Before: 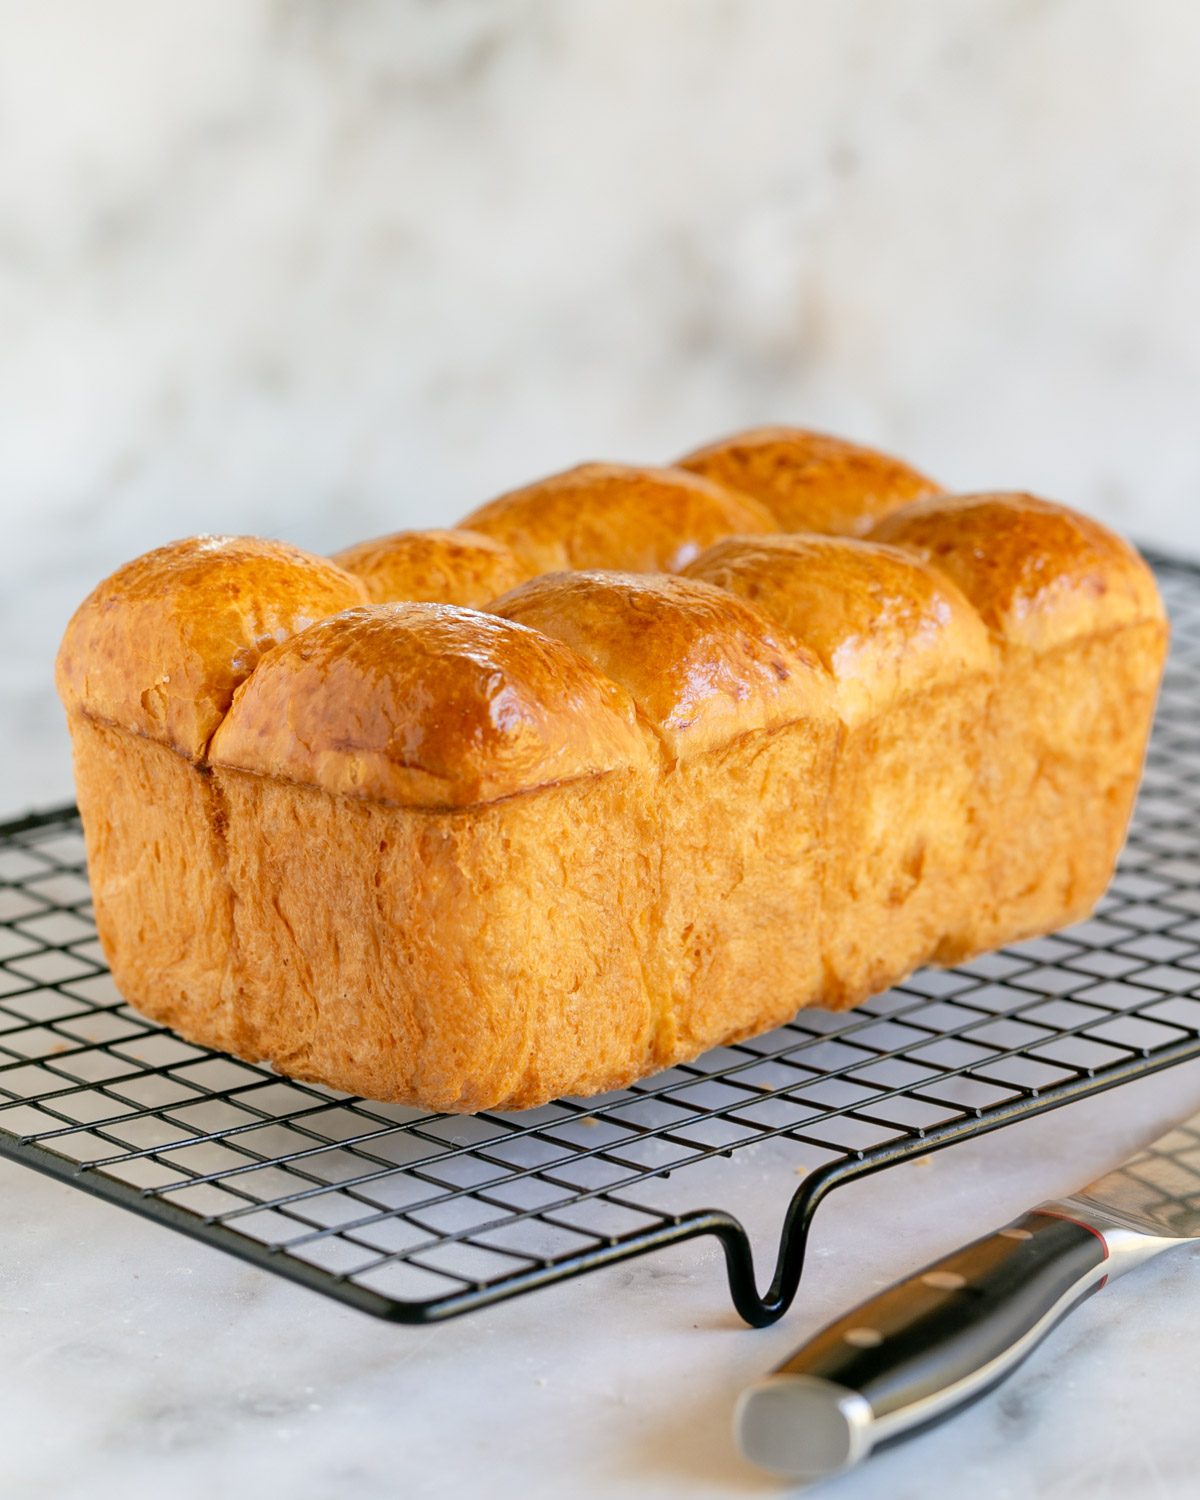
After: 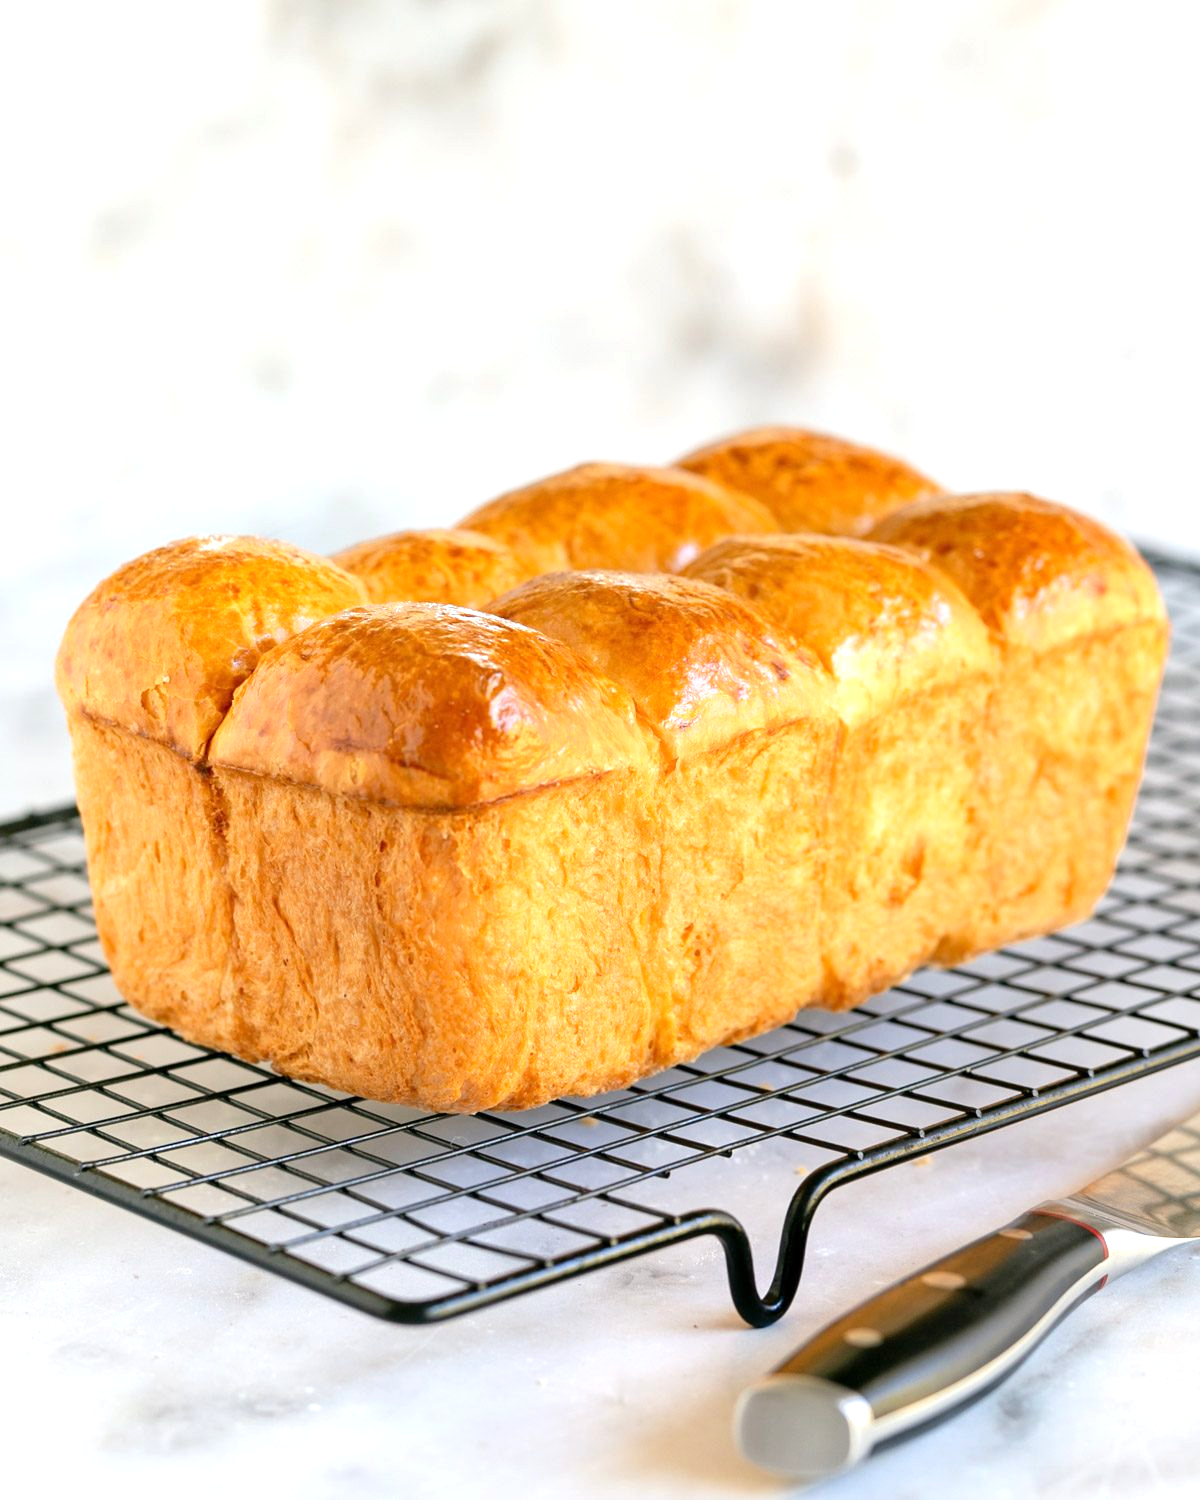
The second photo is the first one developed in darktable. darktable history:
exposure: exposure 0.569 EV, compensate exposure bias true, compensate highlight preservation false
